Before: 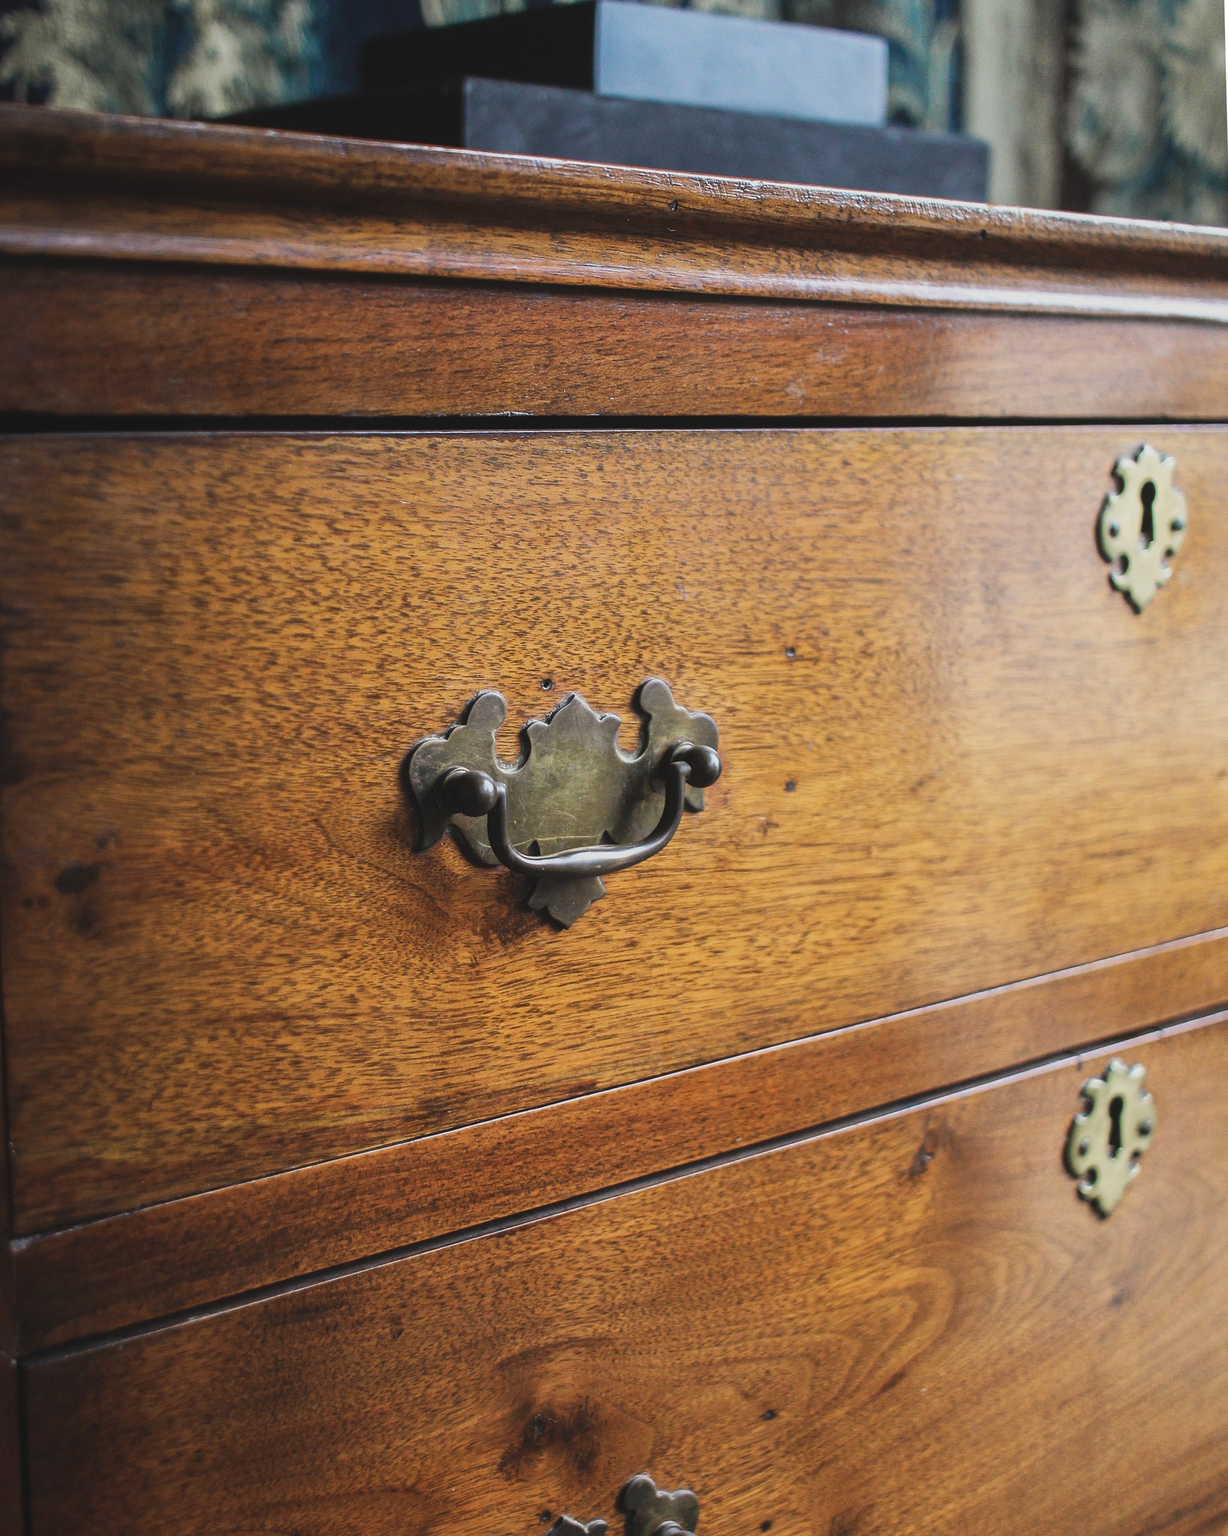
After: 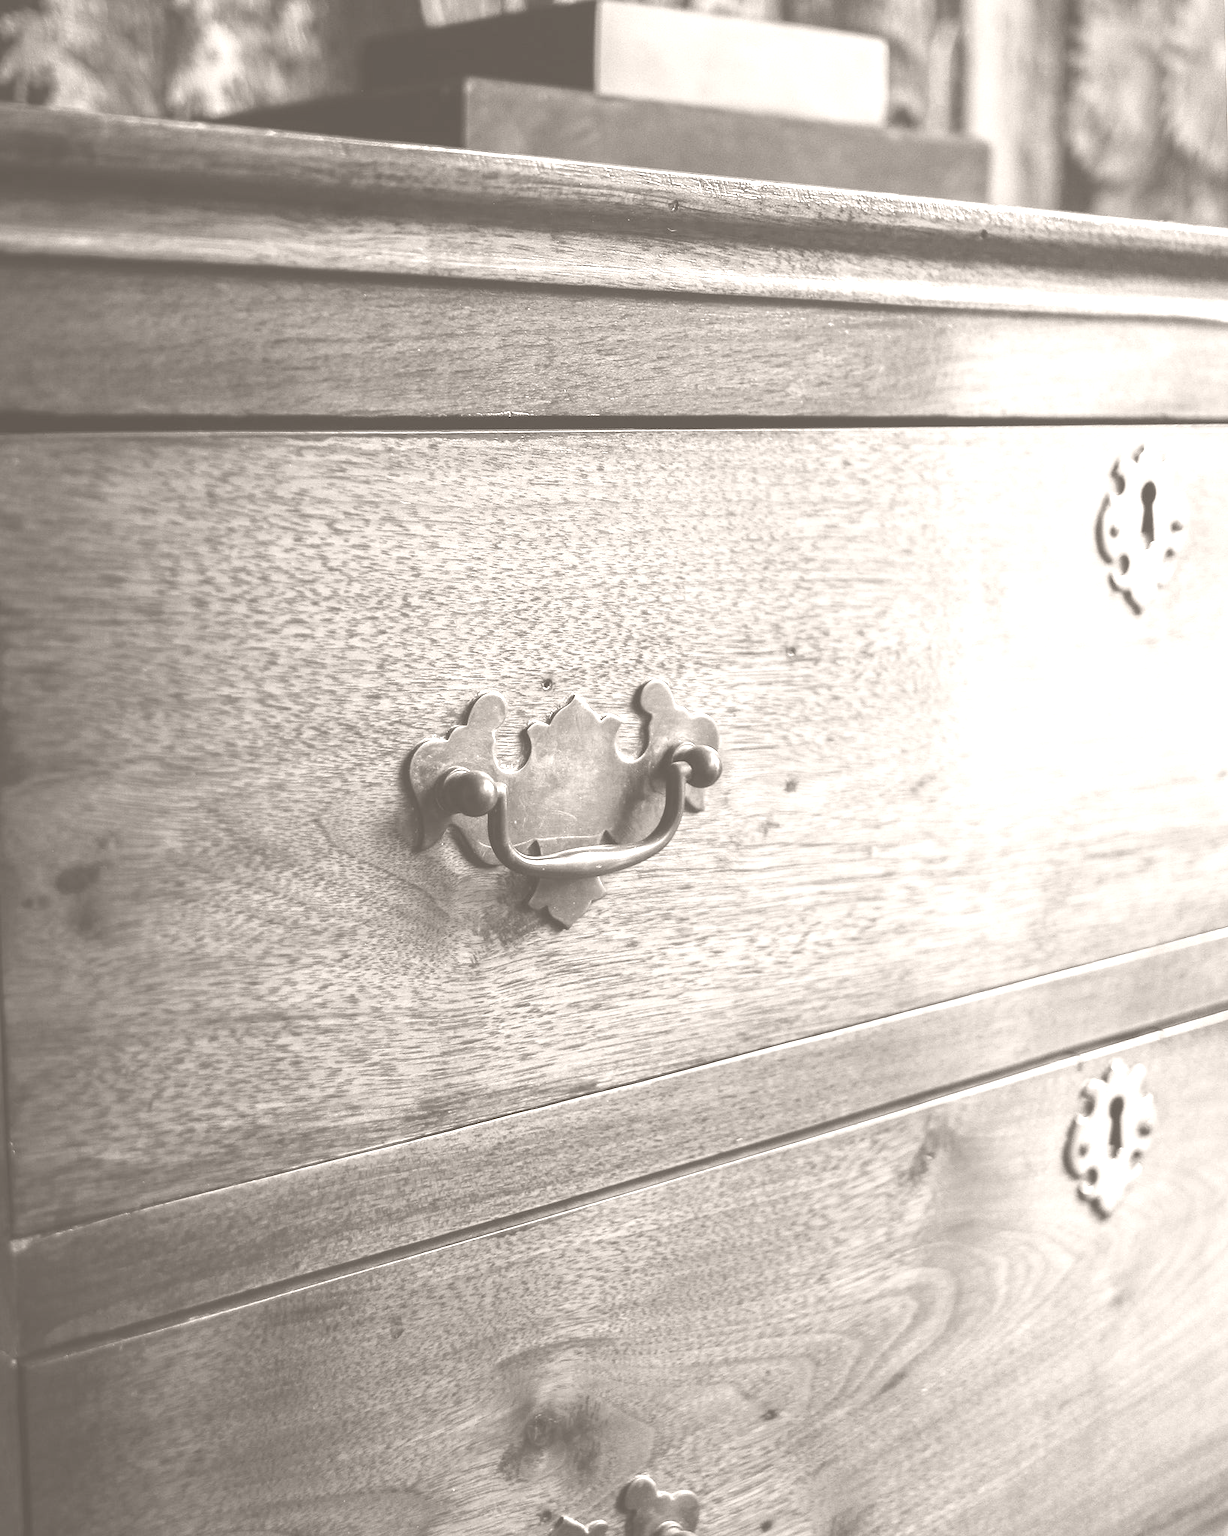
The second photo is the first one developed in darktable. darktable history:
colorize: hue 34.49°, saturation 35.33%, source mix 100%, lightness 55%, version 1
color correction: highlights a* 0.816, highlights b* 2.78, saturation 1.1
